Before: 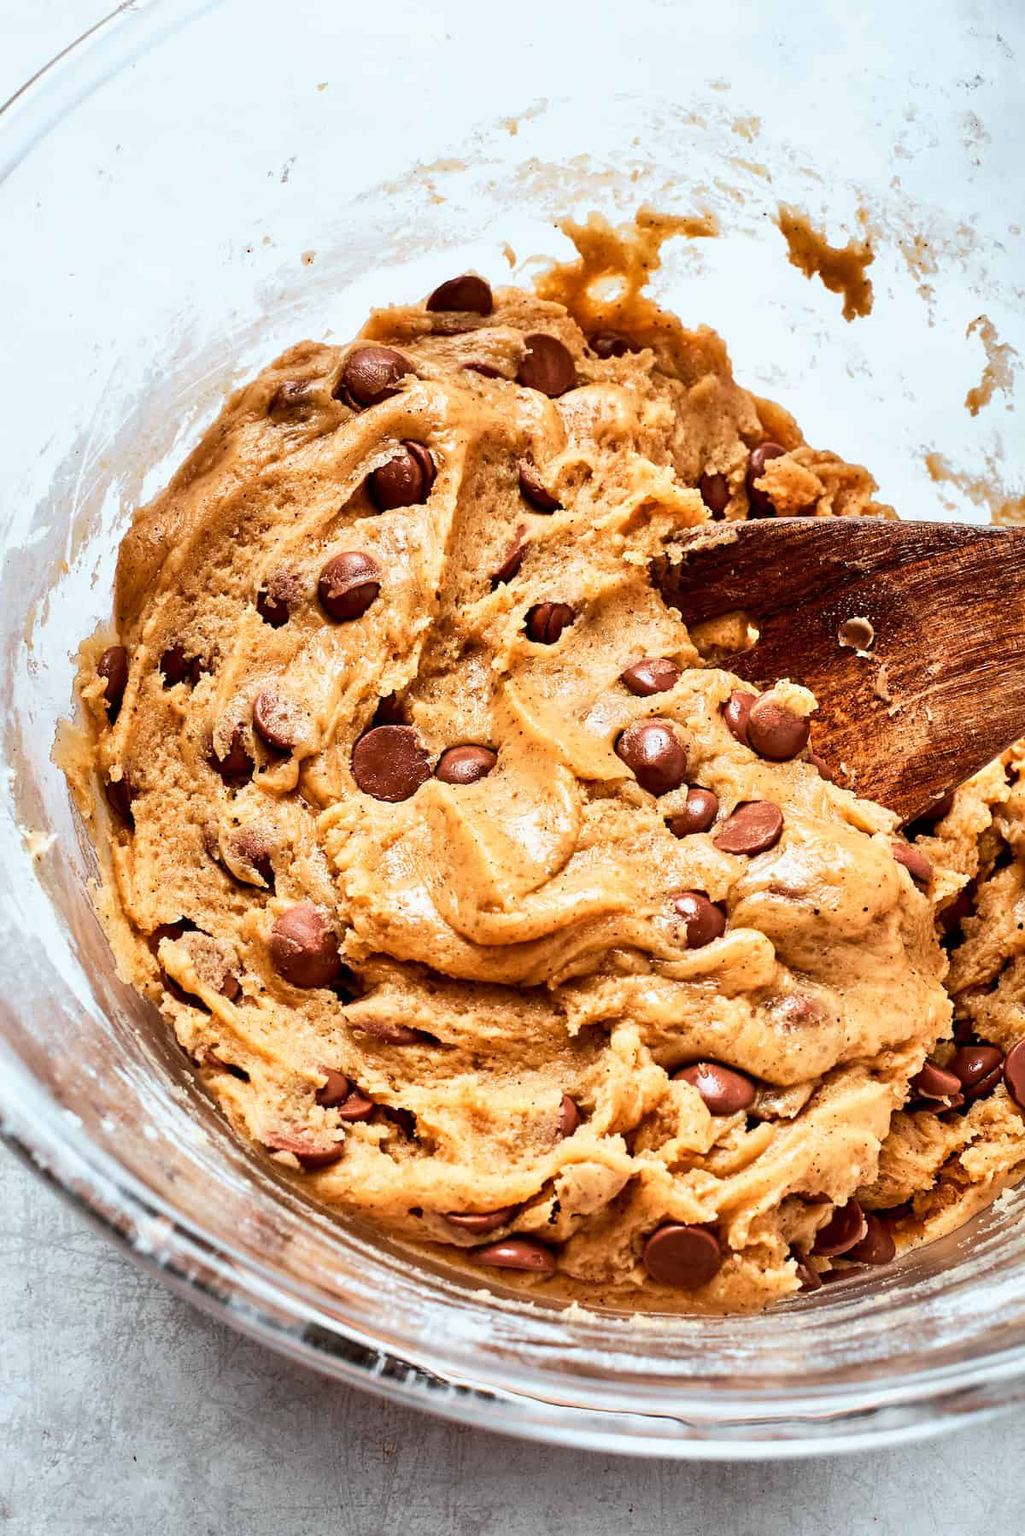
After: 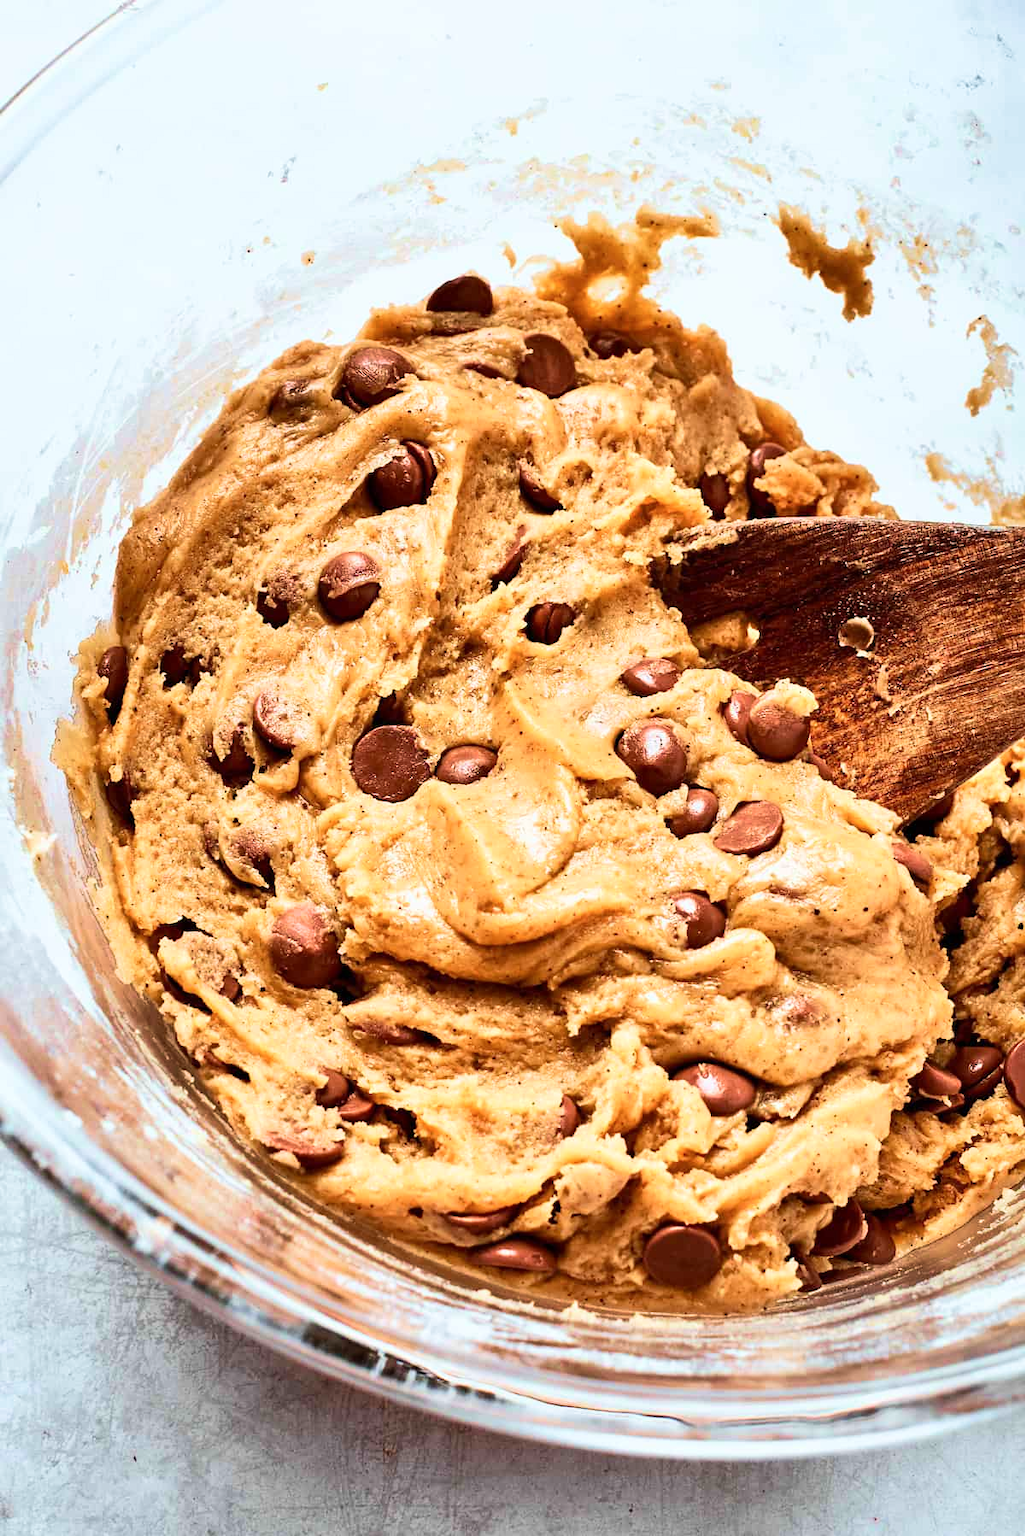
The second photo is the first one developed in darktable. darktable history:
velvia: strength 50%
contrast brightness saturation: contrast 0.15, brightness 0.05
